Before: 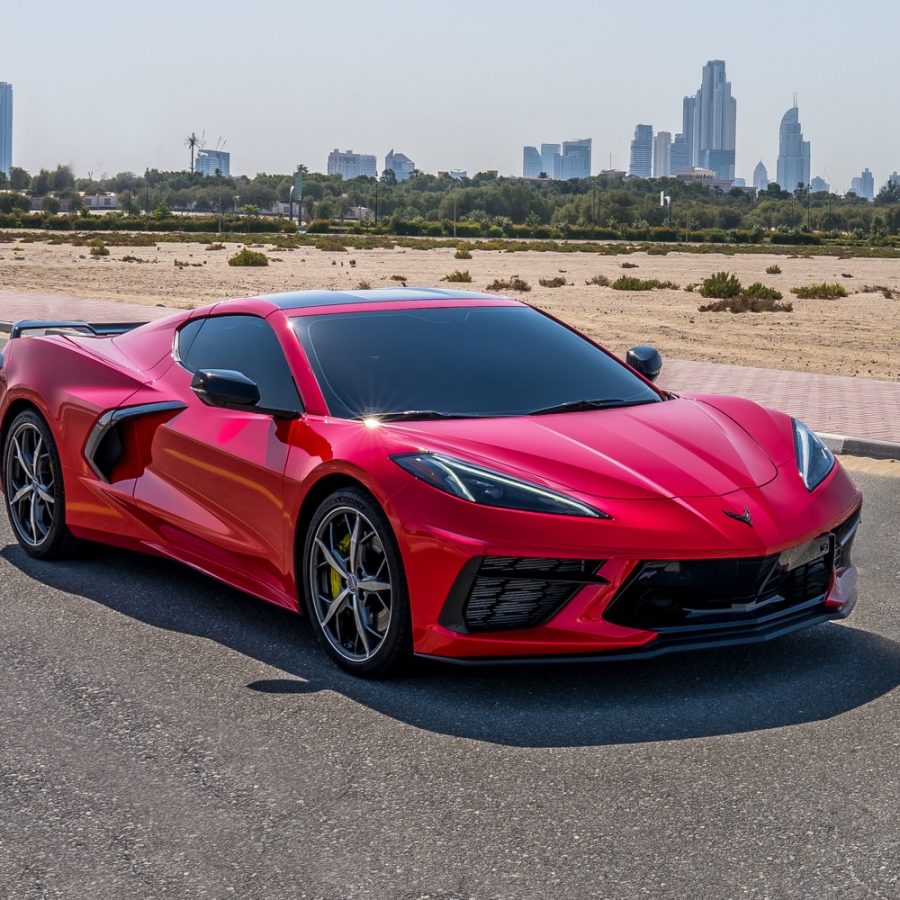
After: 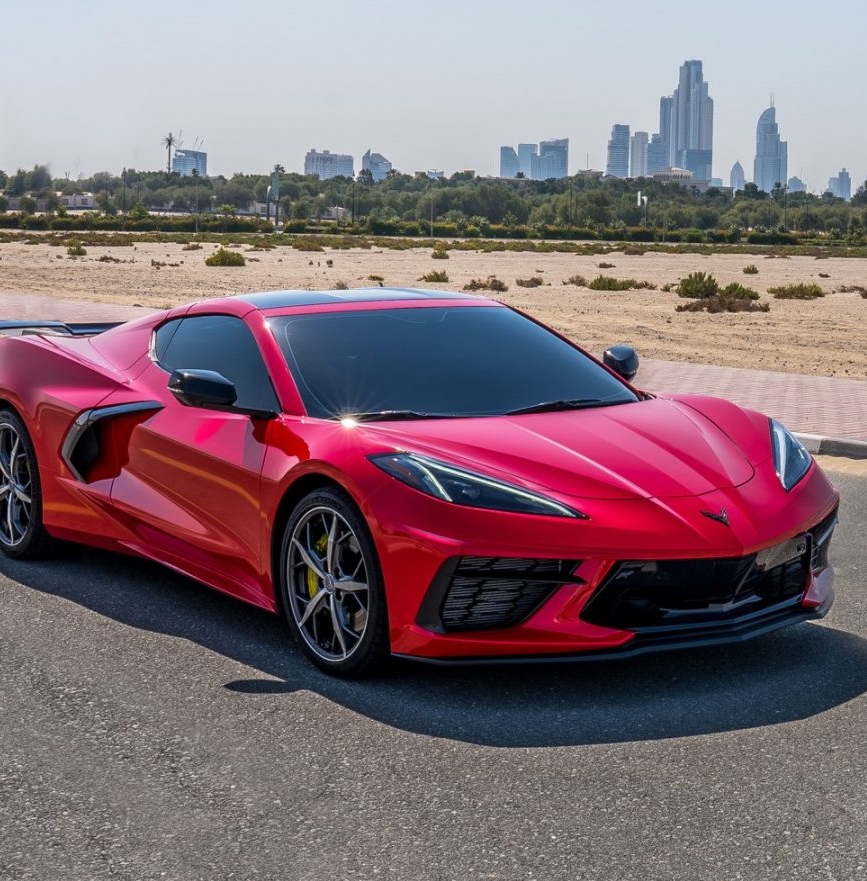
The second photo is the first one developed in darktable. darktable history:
crop and rotate: left 2.562%, right 1.07%, bottom 2.029%
